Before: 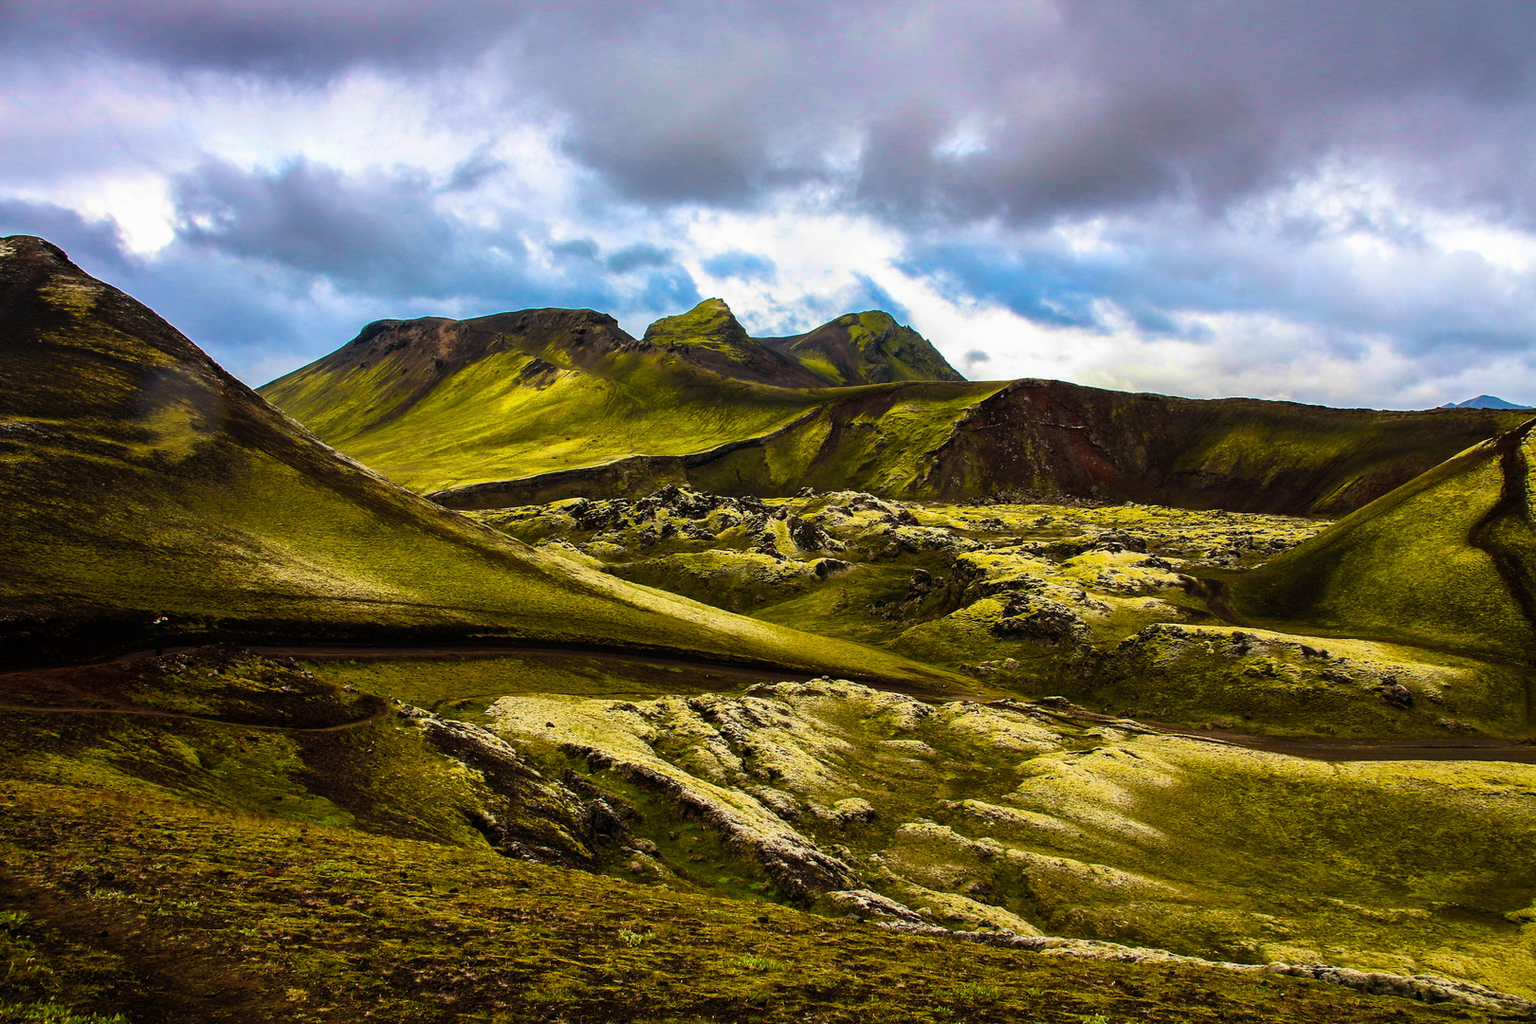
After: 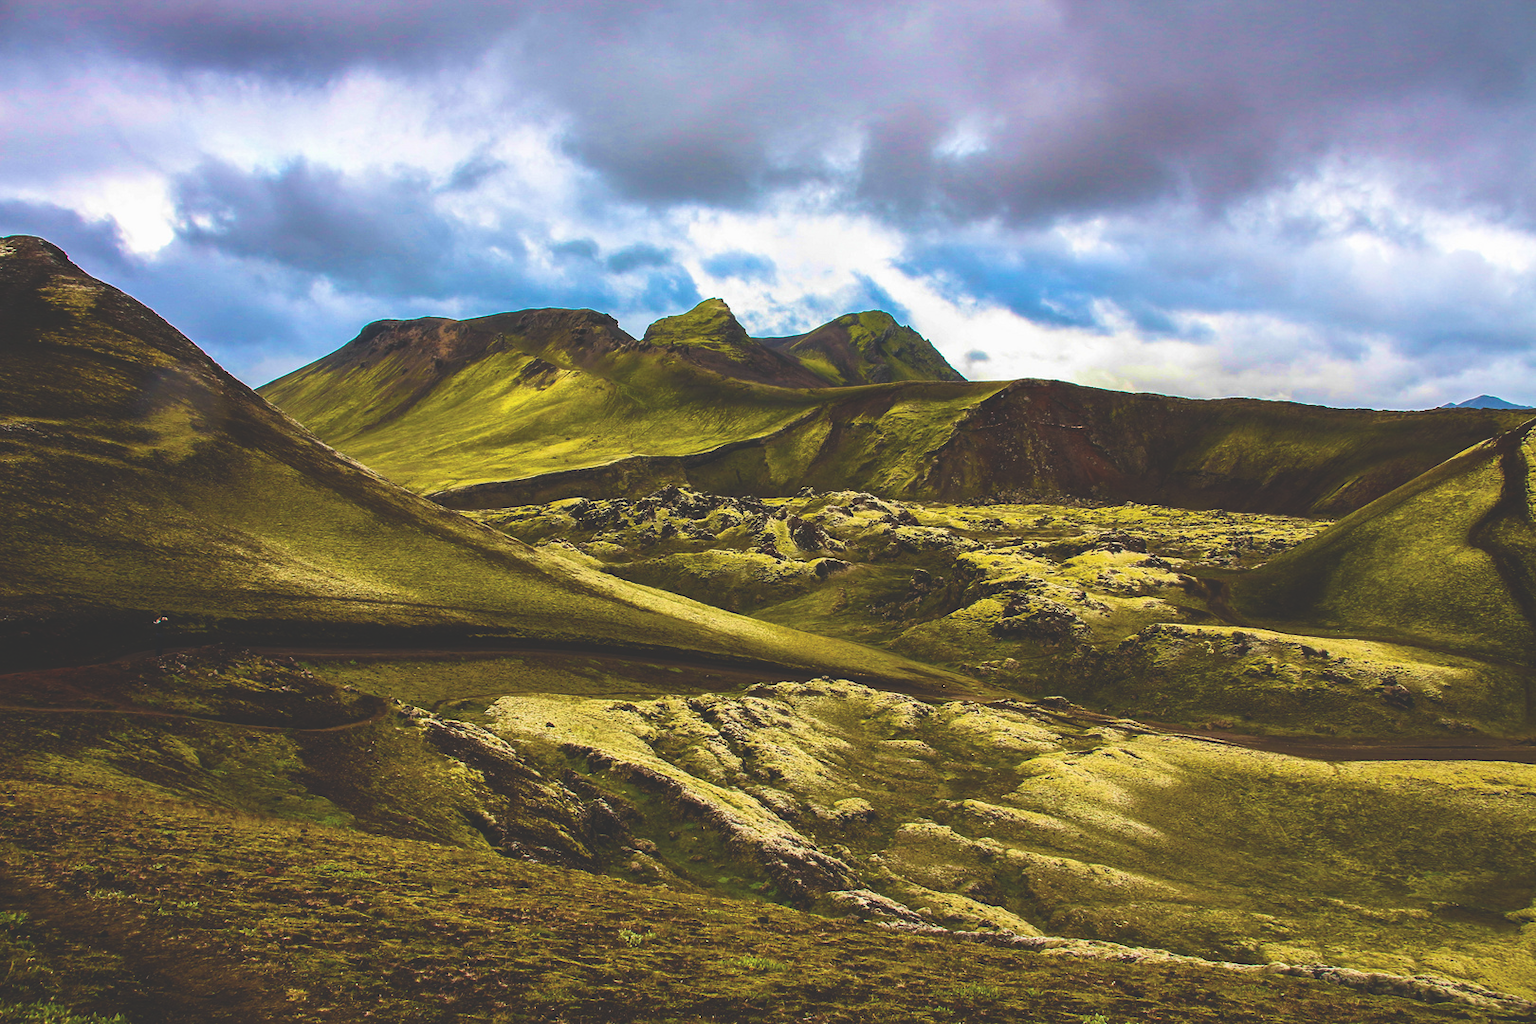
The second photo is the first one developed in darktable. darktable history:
exposure: black level correction -0.029, compensate exposure bias true, compensate highlight preservation false
velvia: on, module defaults
